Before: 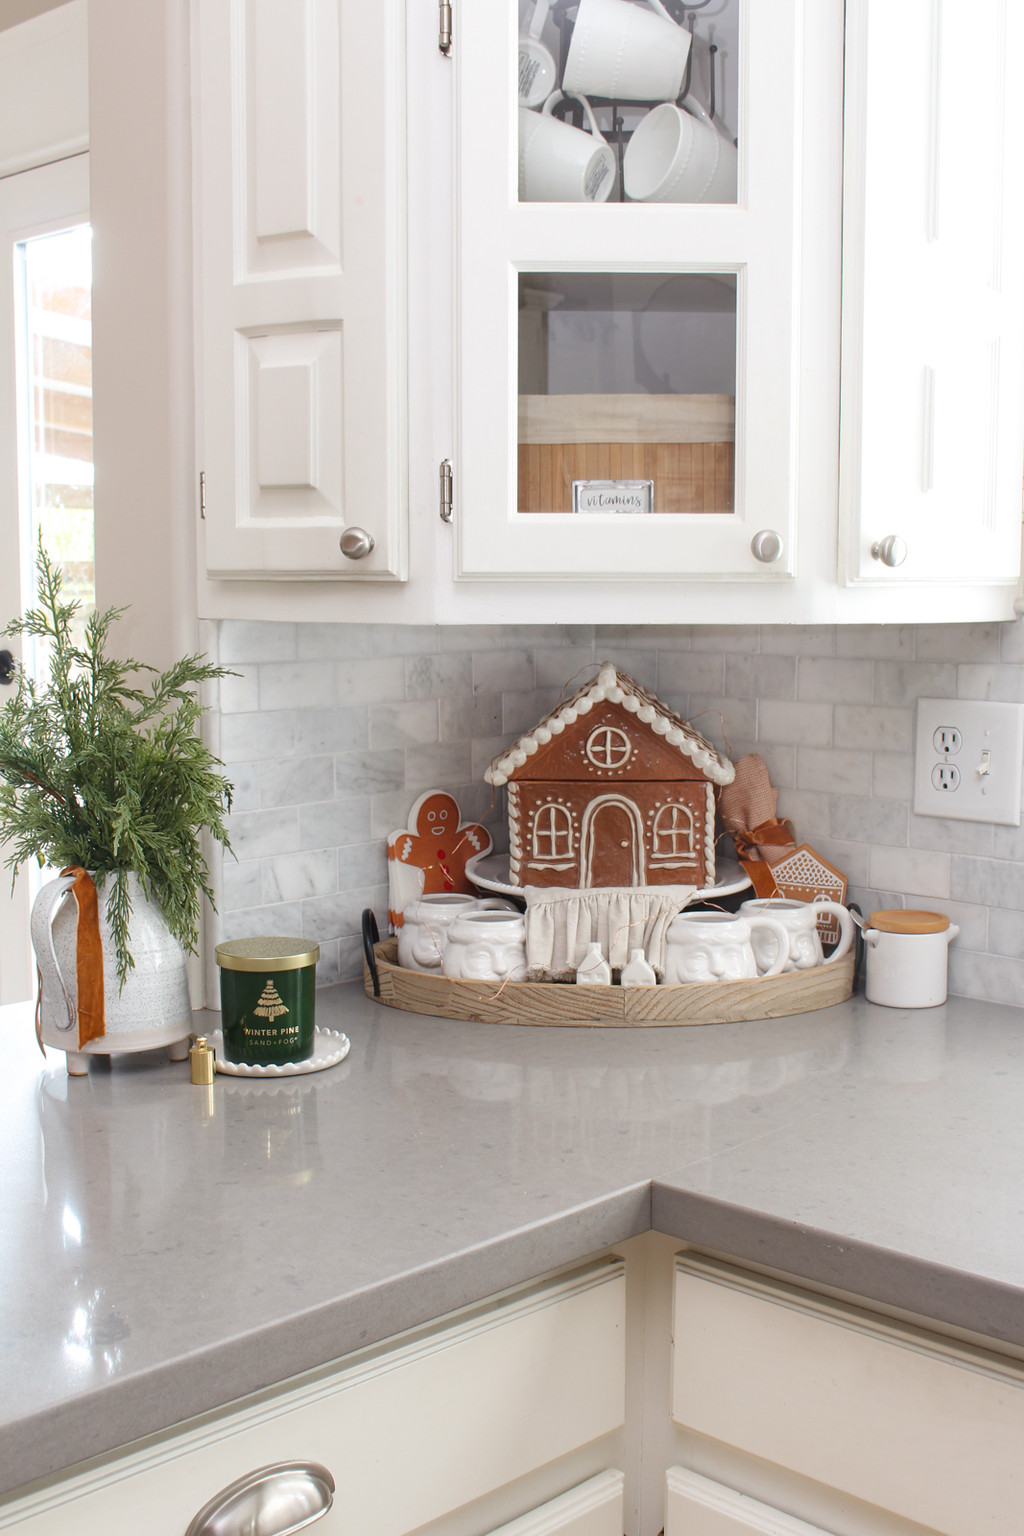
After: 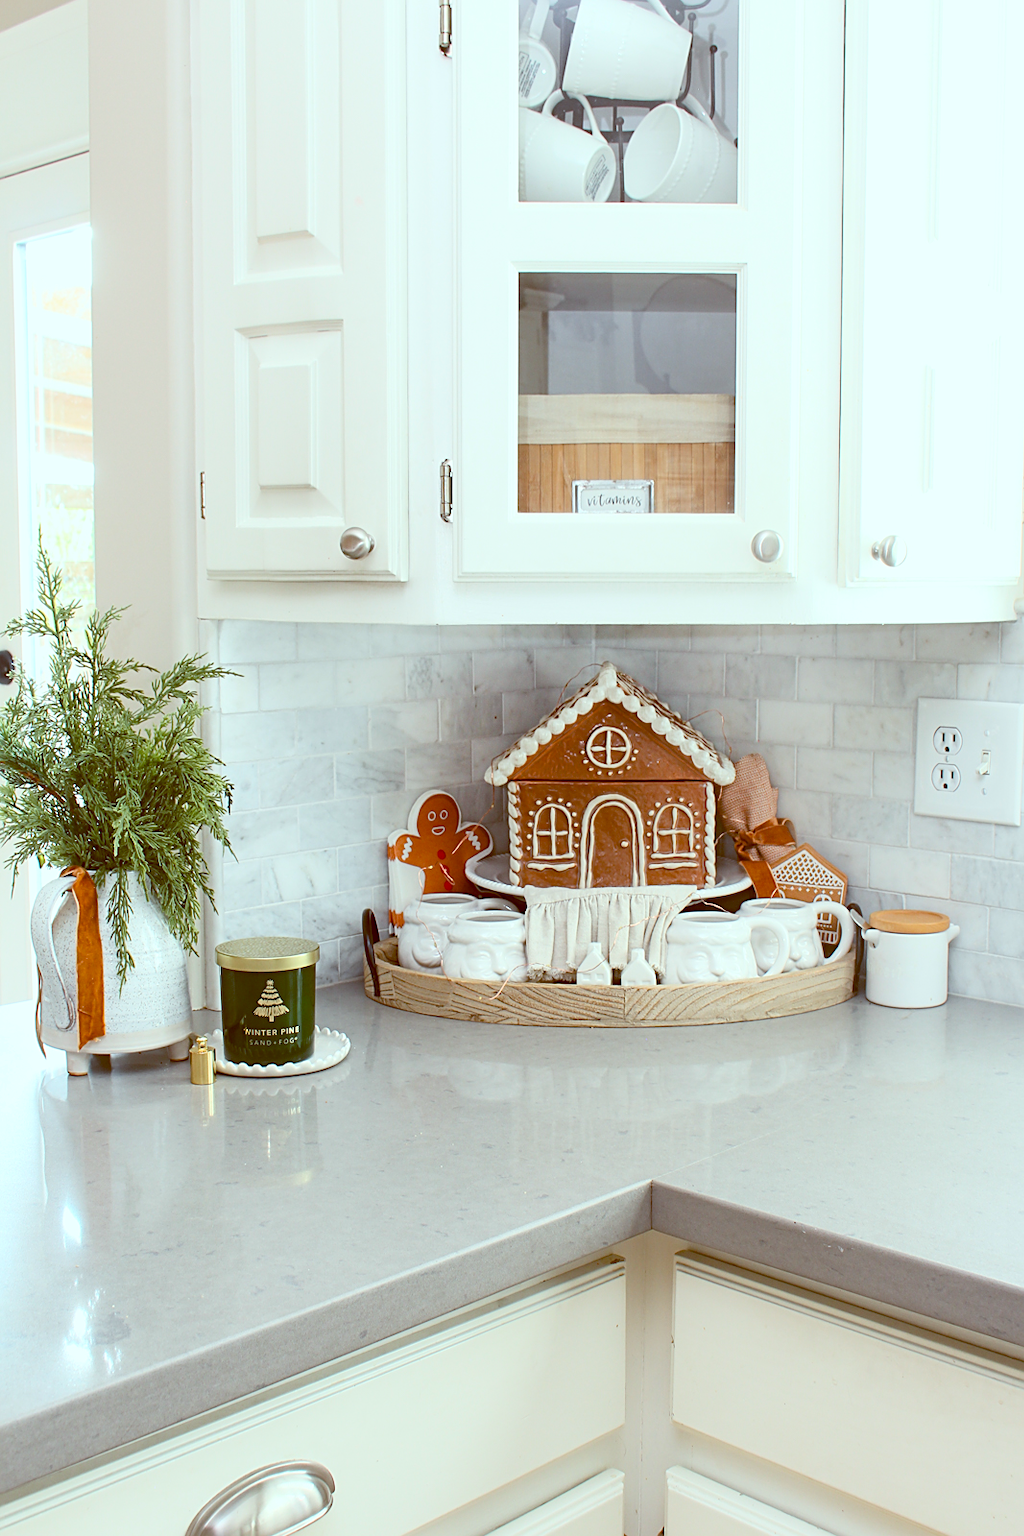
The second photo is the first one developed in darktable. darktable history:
color correction: highlights a* -8, highlights b* 3.1
color balance: lift [1, 1.015, 1.004, 0.985], gamma [1, 0.958, 0.971, 1.042], gain [1, 0.956, 0.977, 1.044]
contrast brightness saturation: contrast 0.2, brightness 0.16, saturation 0.22
sharpen: on, module defaults
